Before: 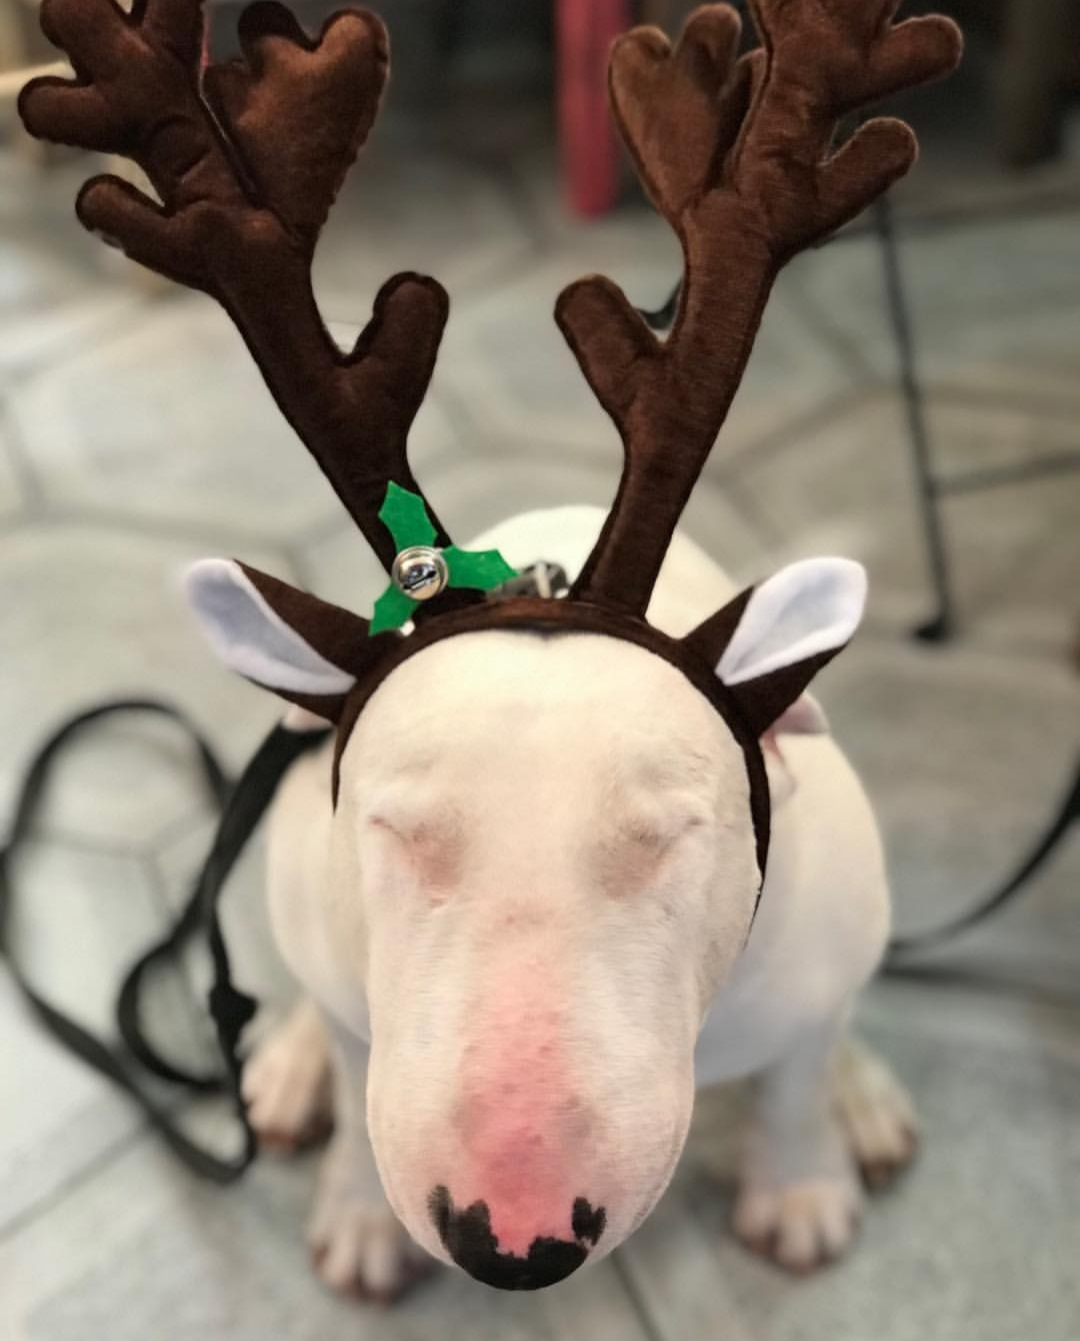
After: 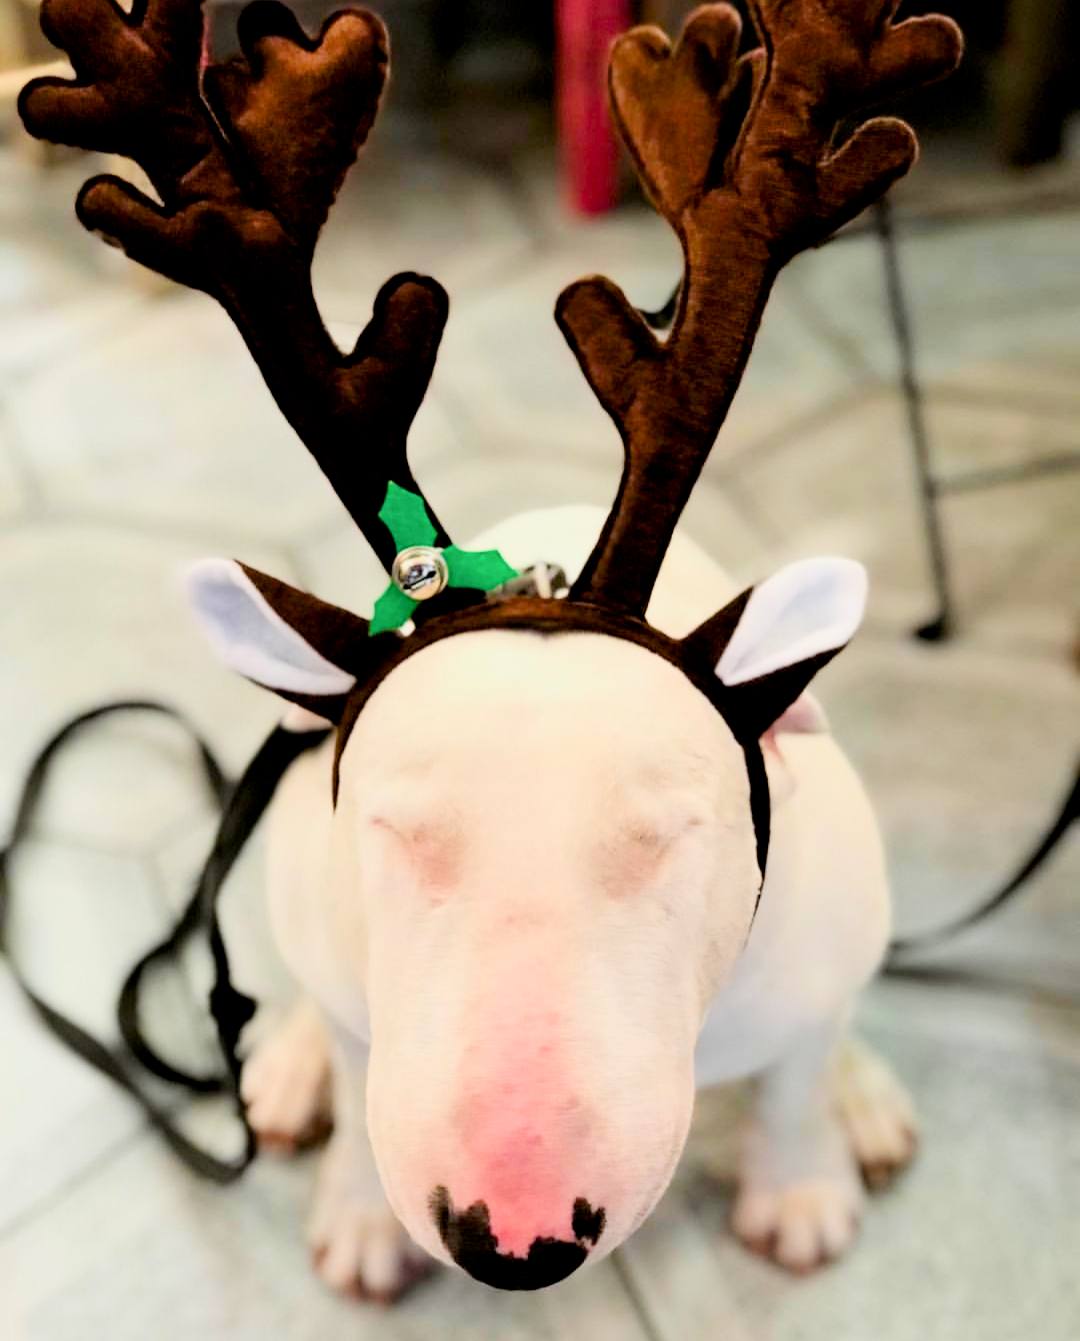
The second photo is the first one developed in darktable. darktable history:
contrast brightness saturation: contrast 0.137
color balance rgb: shadows lift › chroma 2.012%, shadows lift › hue 48.12°, perceptual saturation grading › global saturation 30.033%, global vibrance 20%
filmic rgb: black relative exposure -7.65 EV, white relative exposure 4.56 EV, hardness 3.61
exposure: black level correction 0.01, exposure 1 EV, compensate highlight preservation false
